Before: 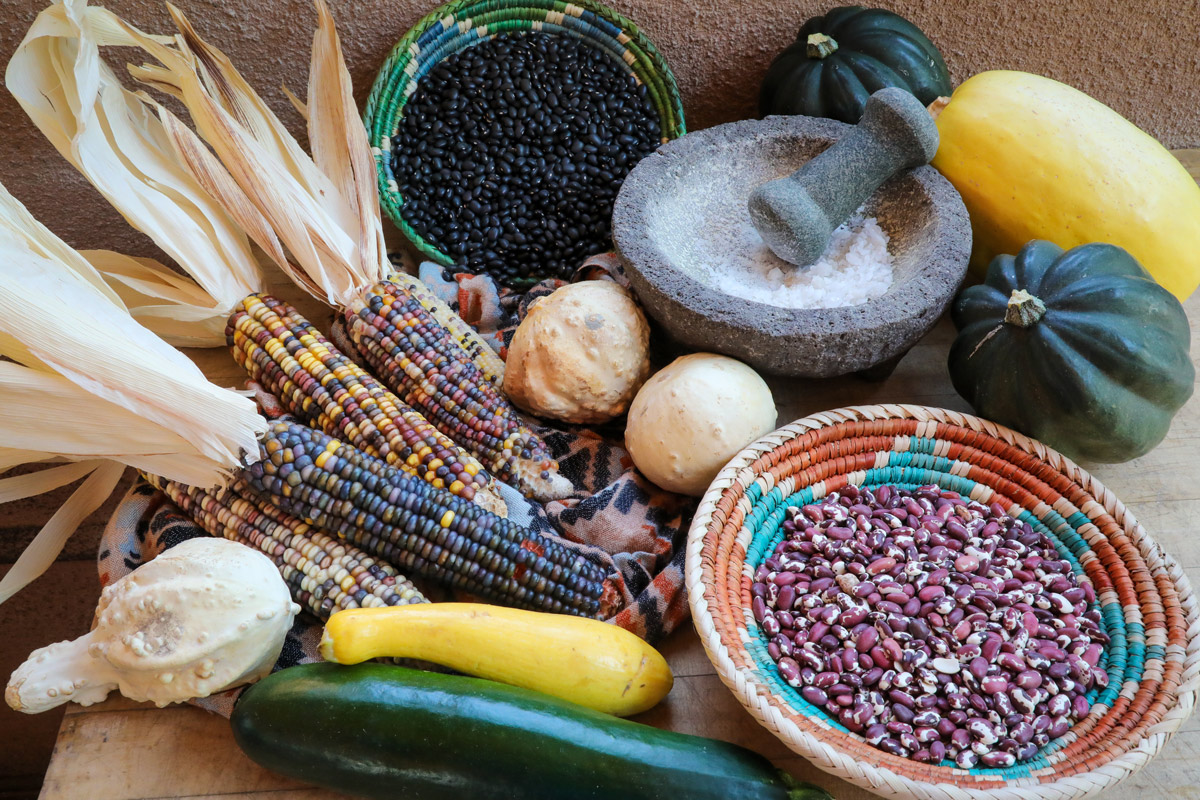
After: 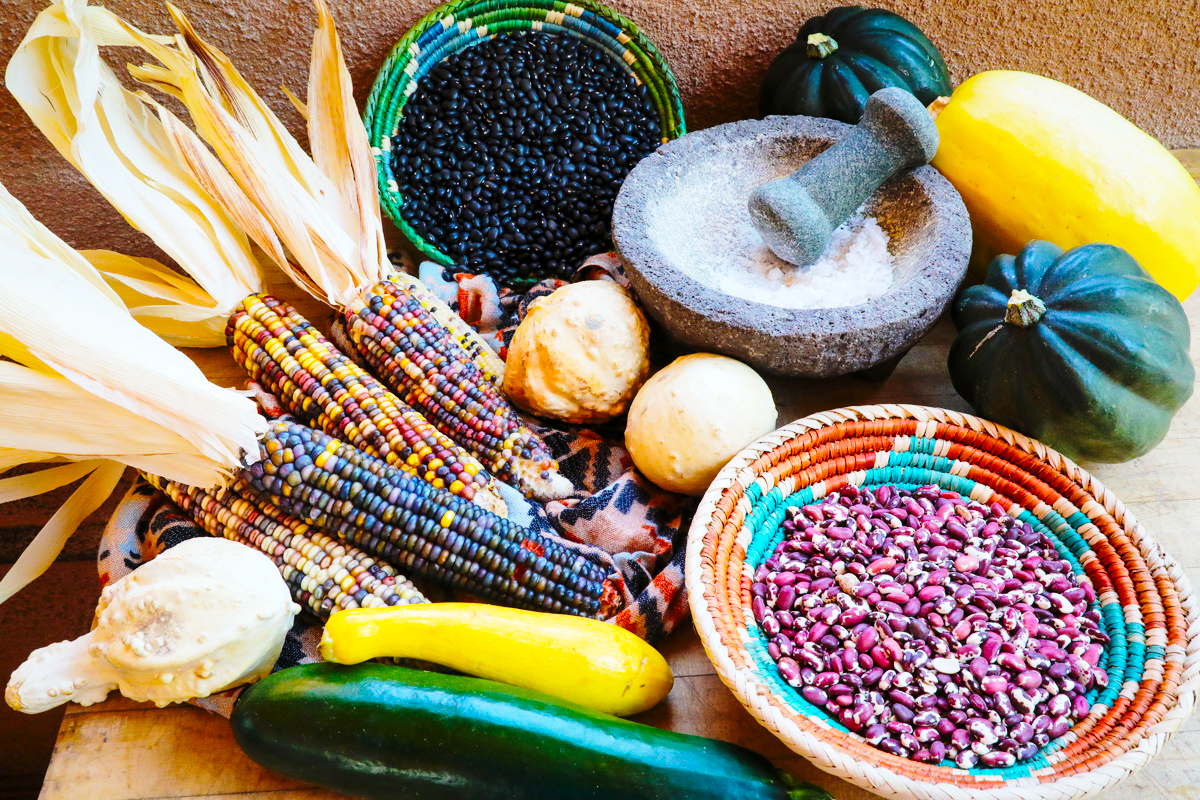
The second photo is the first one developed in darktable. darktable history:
color balance rgb: linear chroma grading › global chroma 10%, perceptual saturation grading › global saturation 30%, global vibrance 10%
base curve: curves: ch0 [(0, 0) (0.028, 0.03) (0.121, 0.232) (0.46, 0.748) (0.859, 0.968) (1, 1)], preserve colors none
